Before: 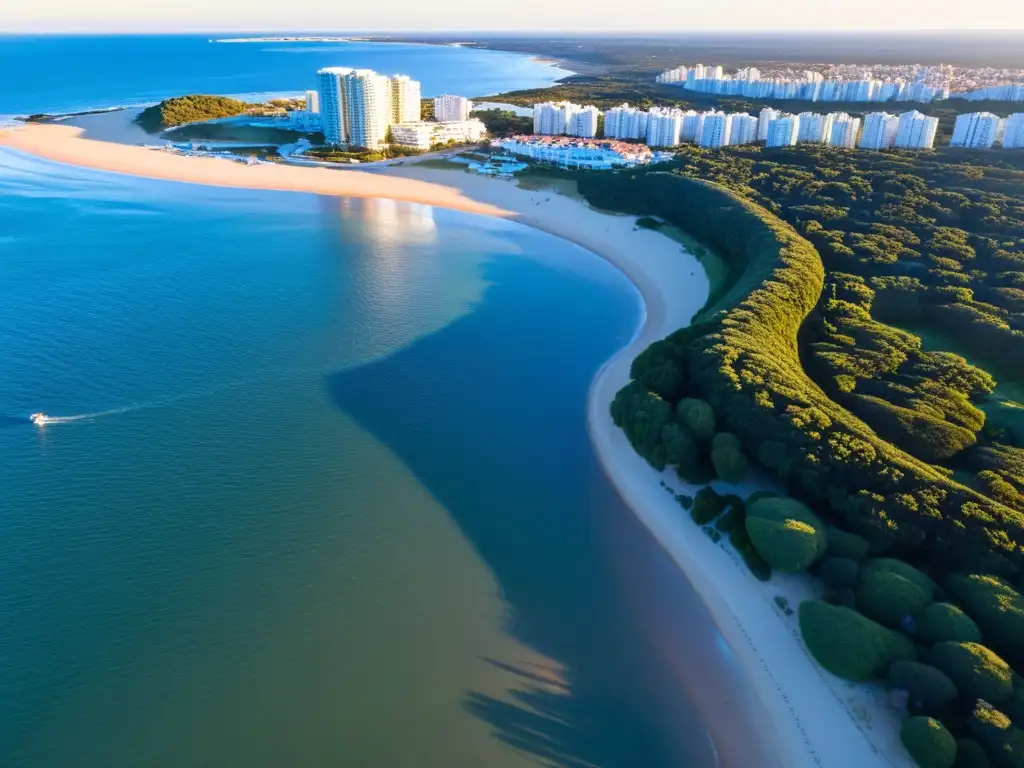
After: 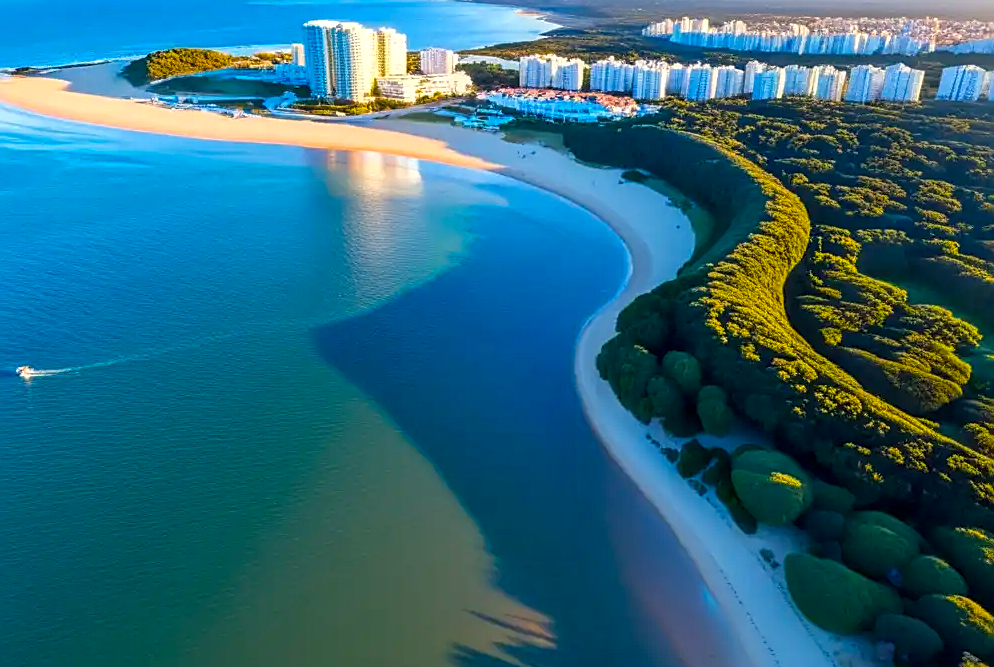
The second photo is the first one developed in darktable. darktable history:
sharpen: on, module defaults
local contrast: on, module defaults
crop: left 1.428%, top 6.165%, right 1.432%, bottom 6.934%
color balance rgb: highlights gain › chroma 3.049%, highlights gain › hue 75.64°, perceptual saturation grading › global saturation 19.529%, global vibrance 33.23%
